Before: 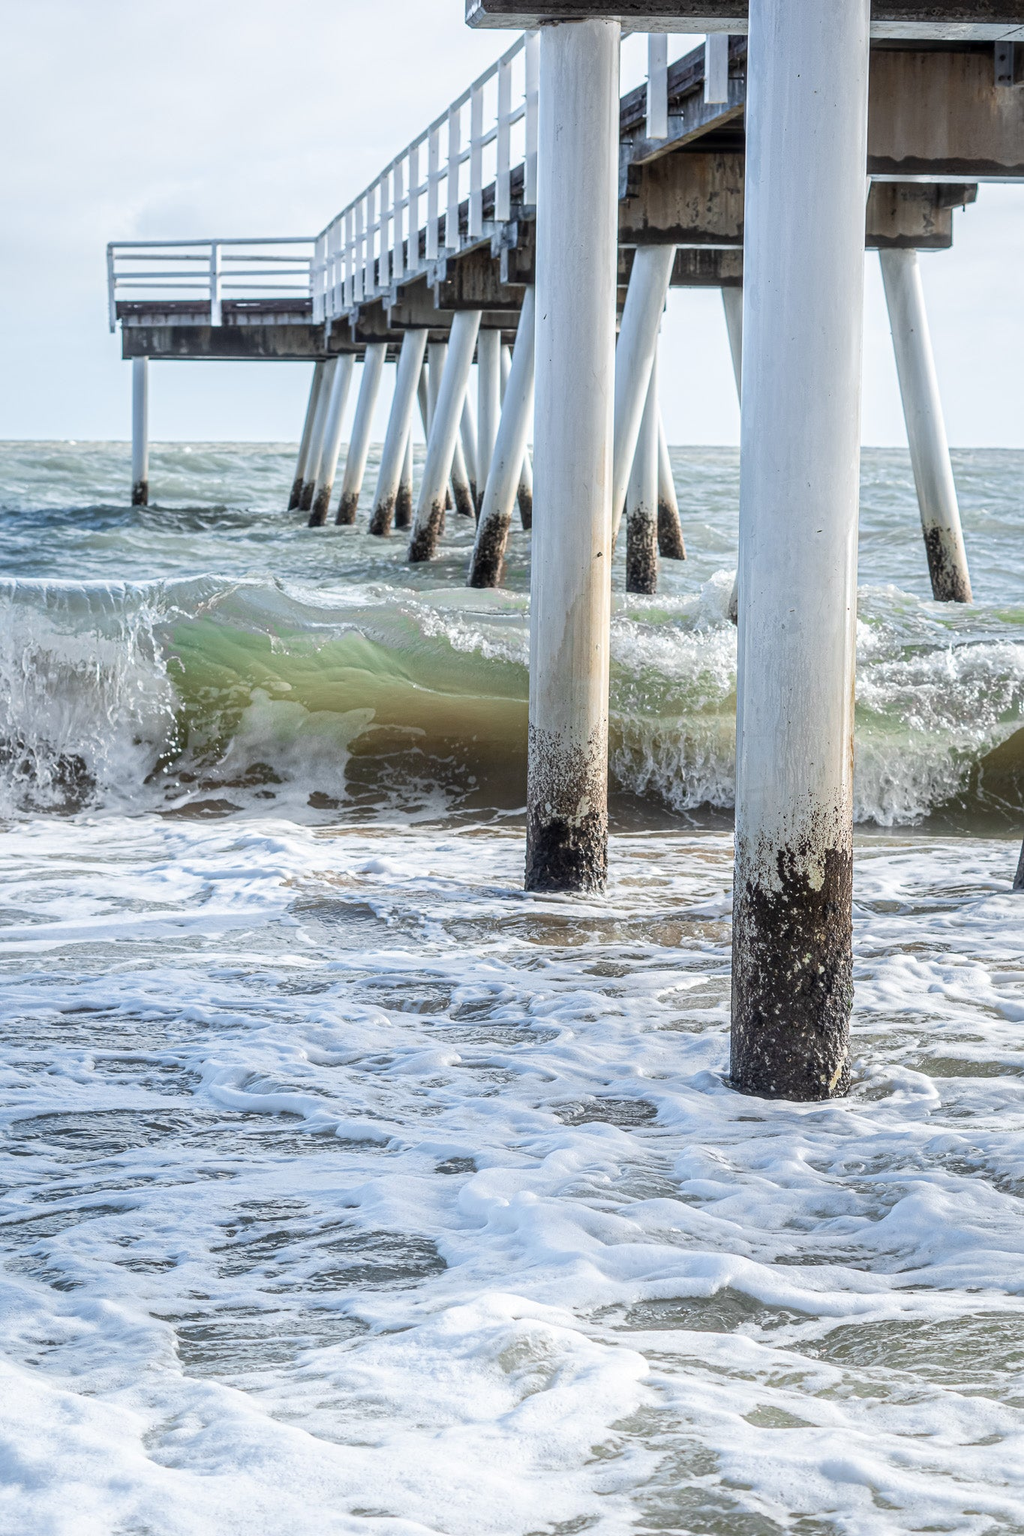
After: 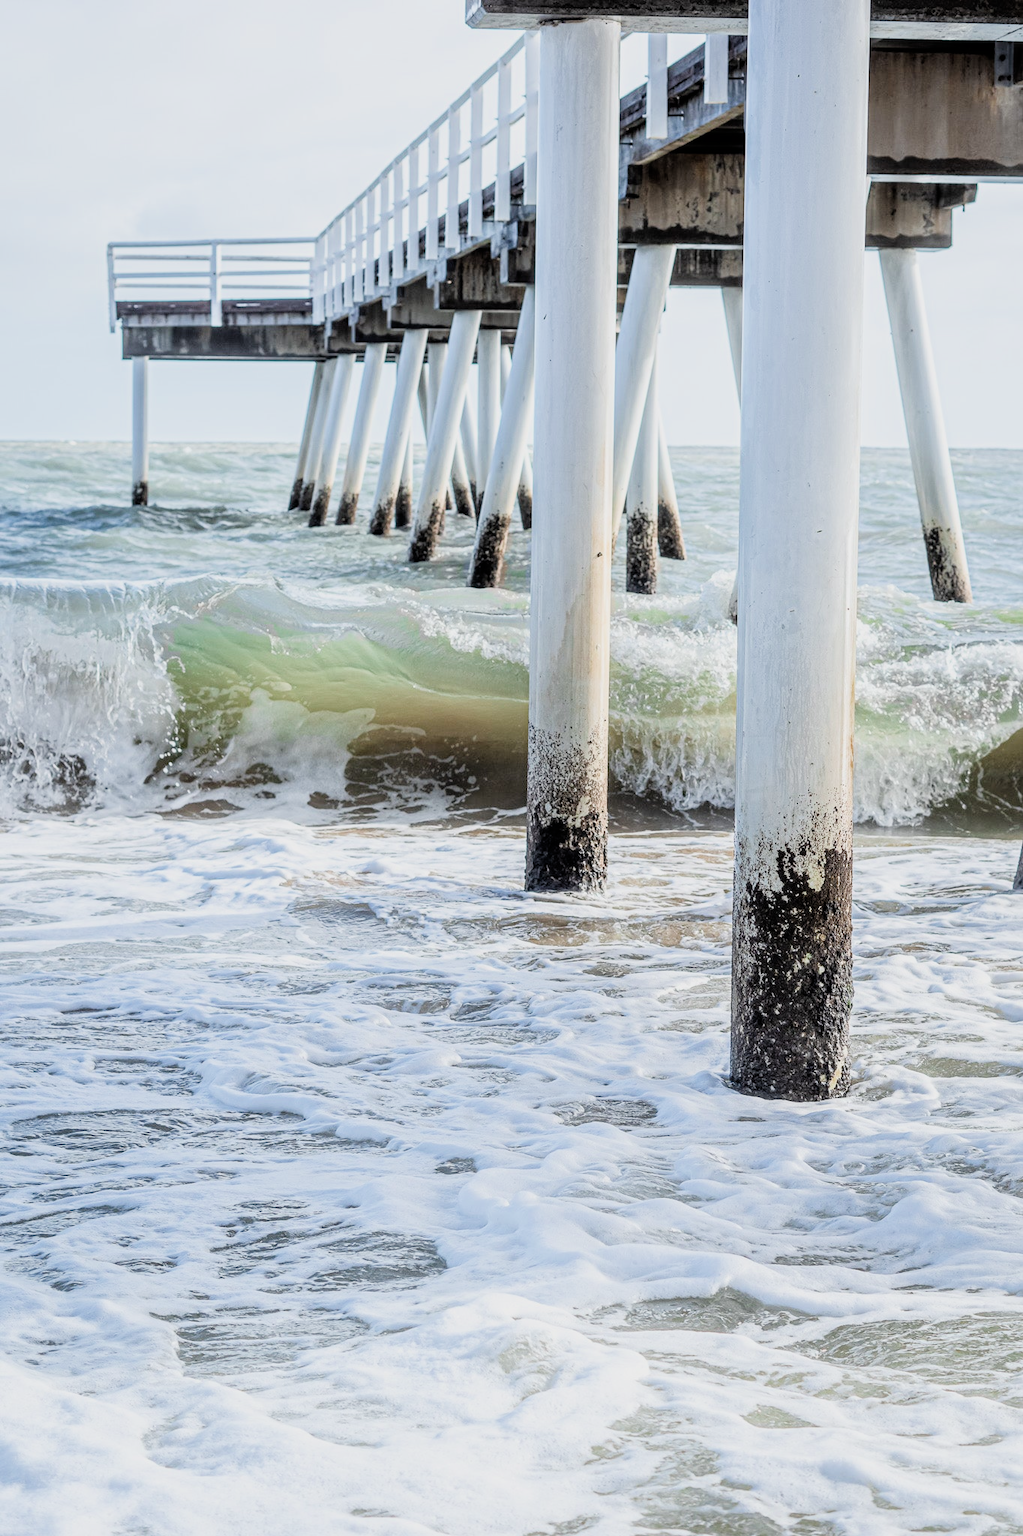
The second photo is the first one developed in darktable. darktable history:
tone equalizer: -8 EV -0.775 EV, -7 EV -0.724 EV, -6 EV -0.561 EV, -5 EV -0.423 EV, -3 EV 0.371 EV, -2 EV 0.6 EV, -1 EV 0.693 EV, +0 EV 0.745 EV
filmic rgb: black relative exposure -7.65 EV, white relative exposure 4.56 EV, hardness 3.61
